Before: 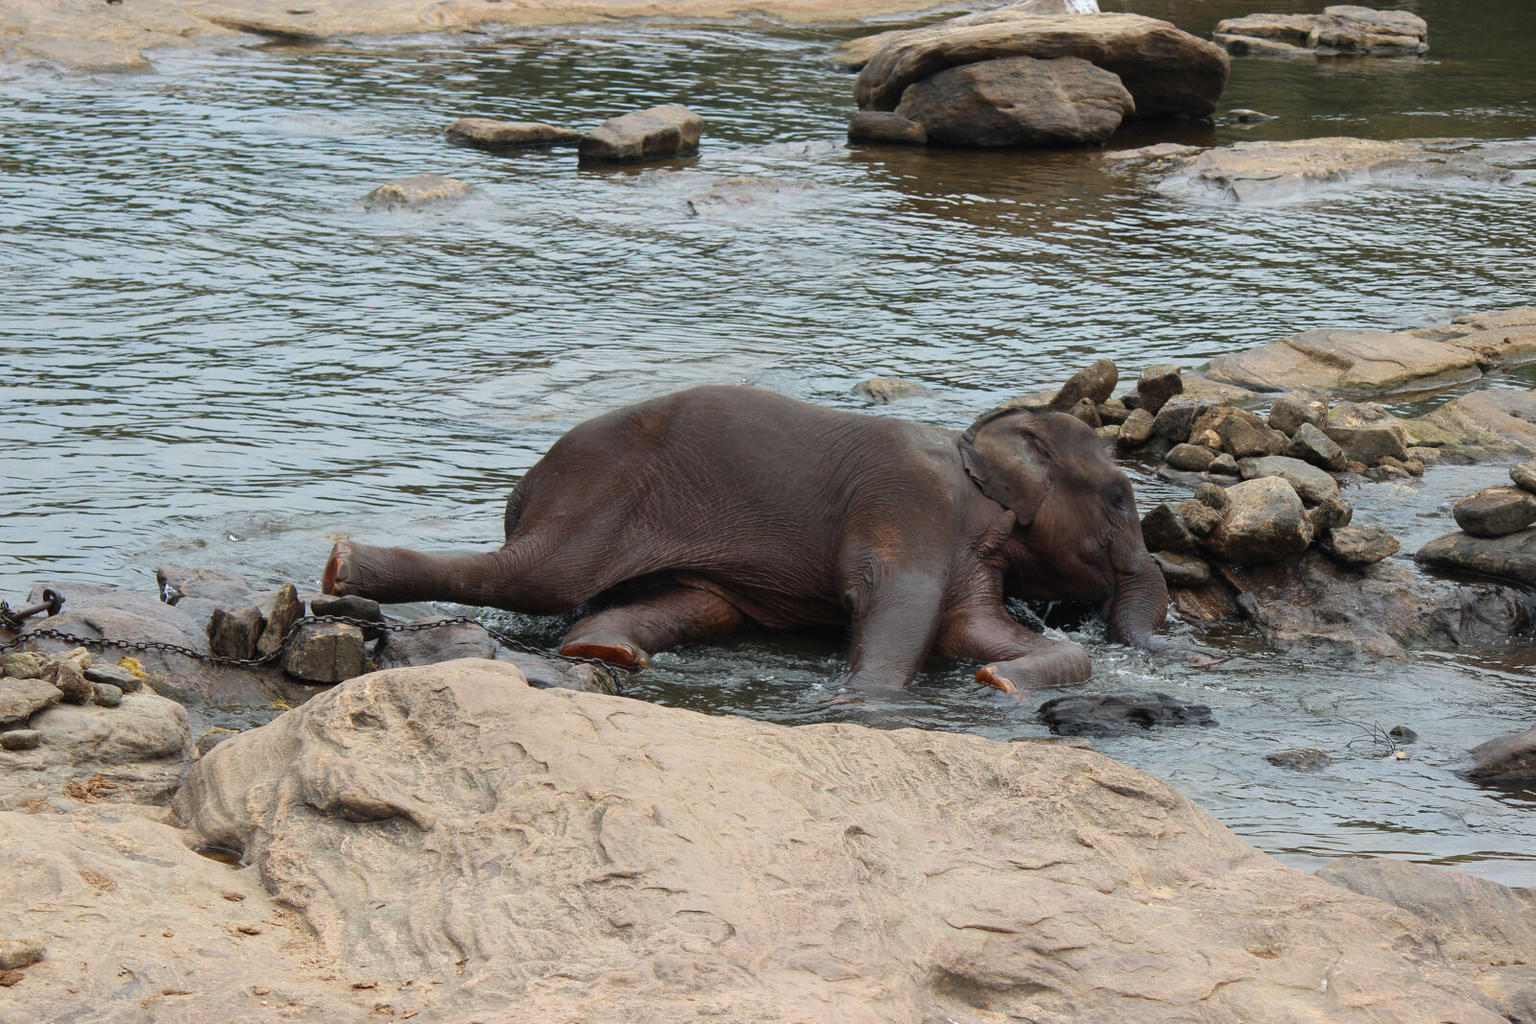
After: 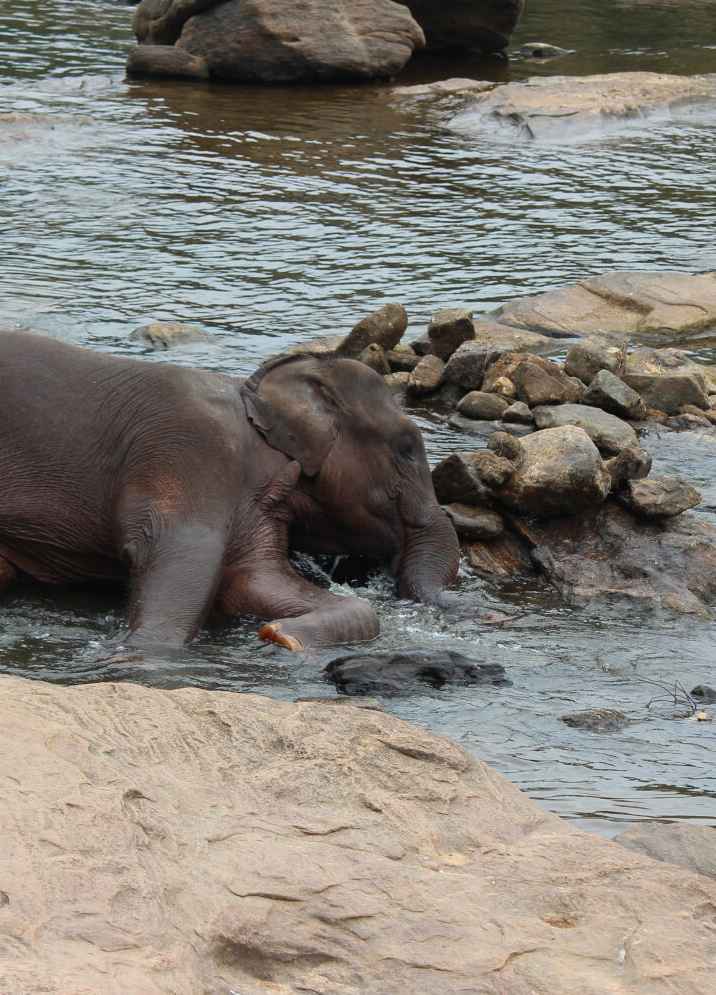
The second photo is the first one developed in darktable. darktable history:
crop: left 47.362%, top 6.731%, right 7.887%
